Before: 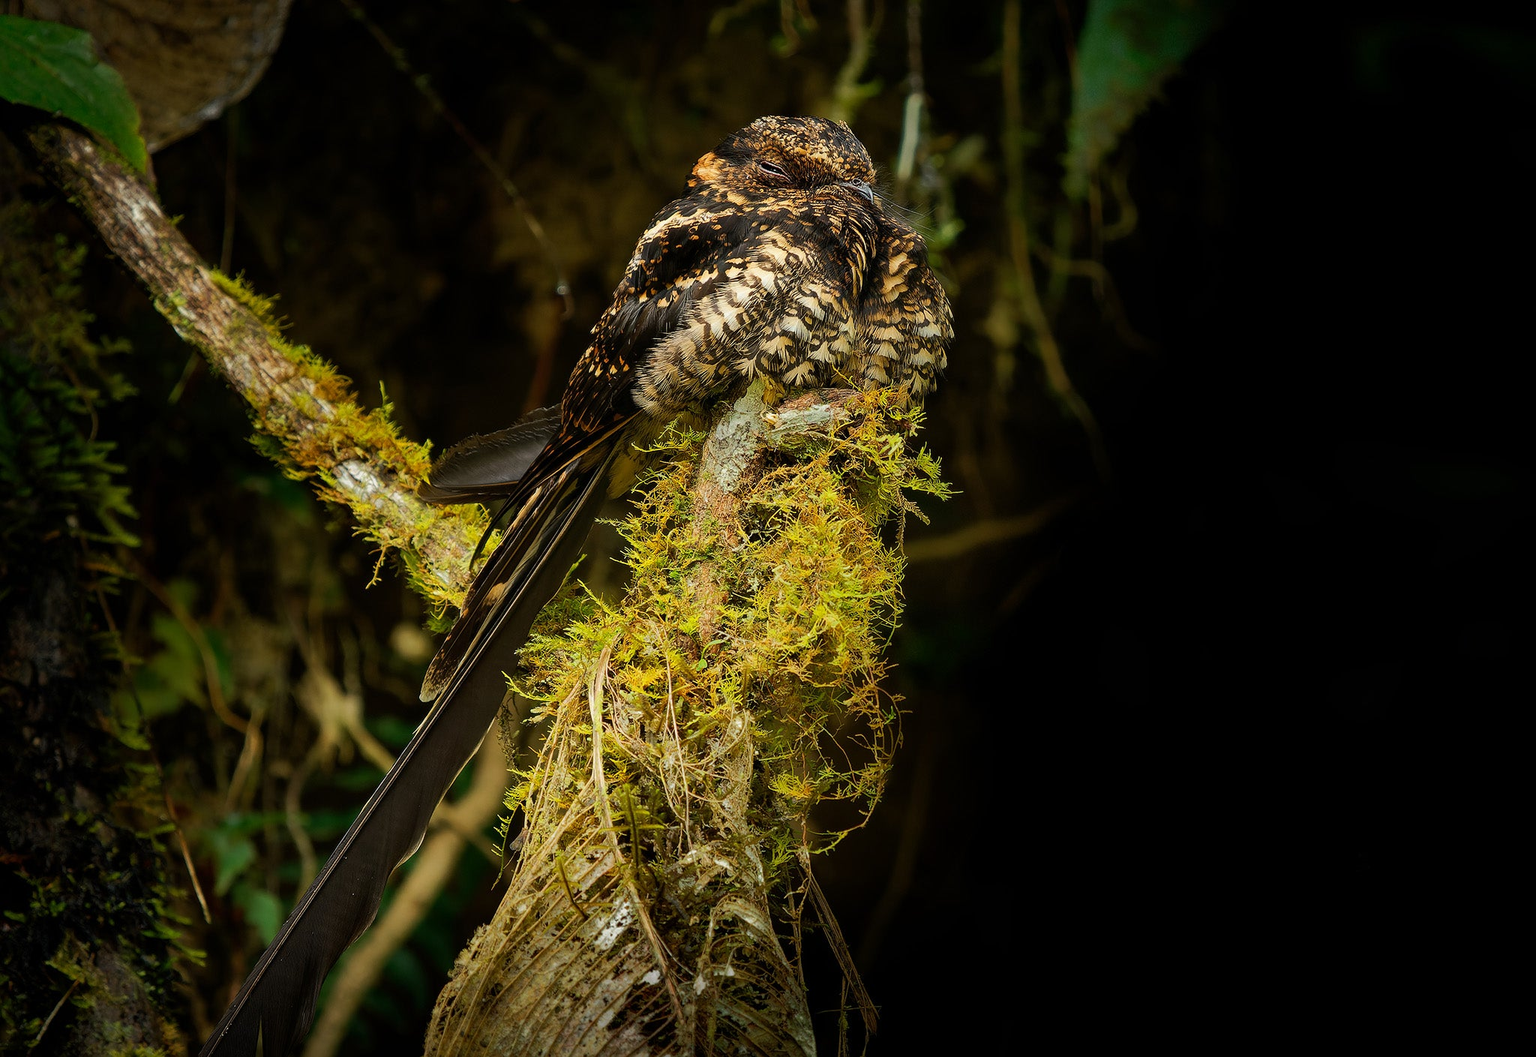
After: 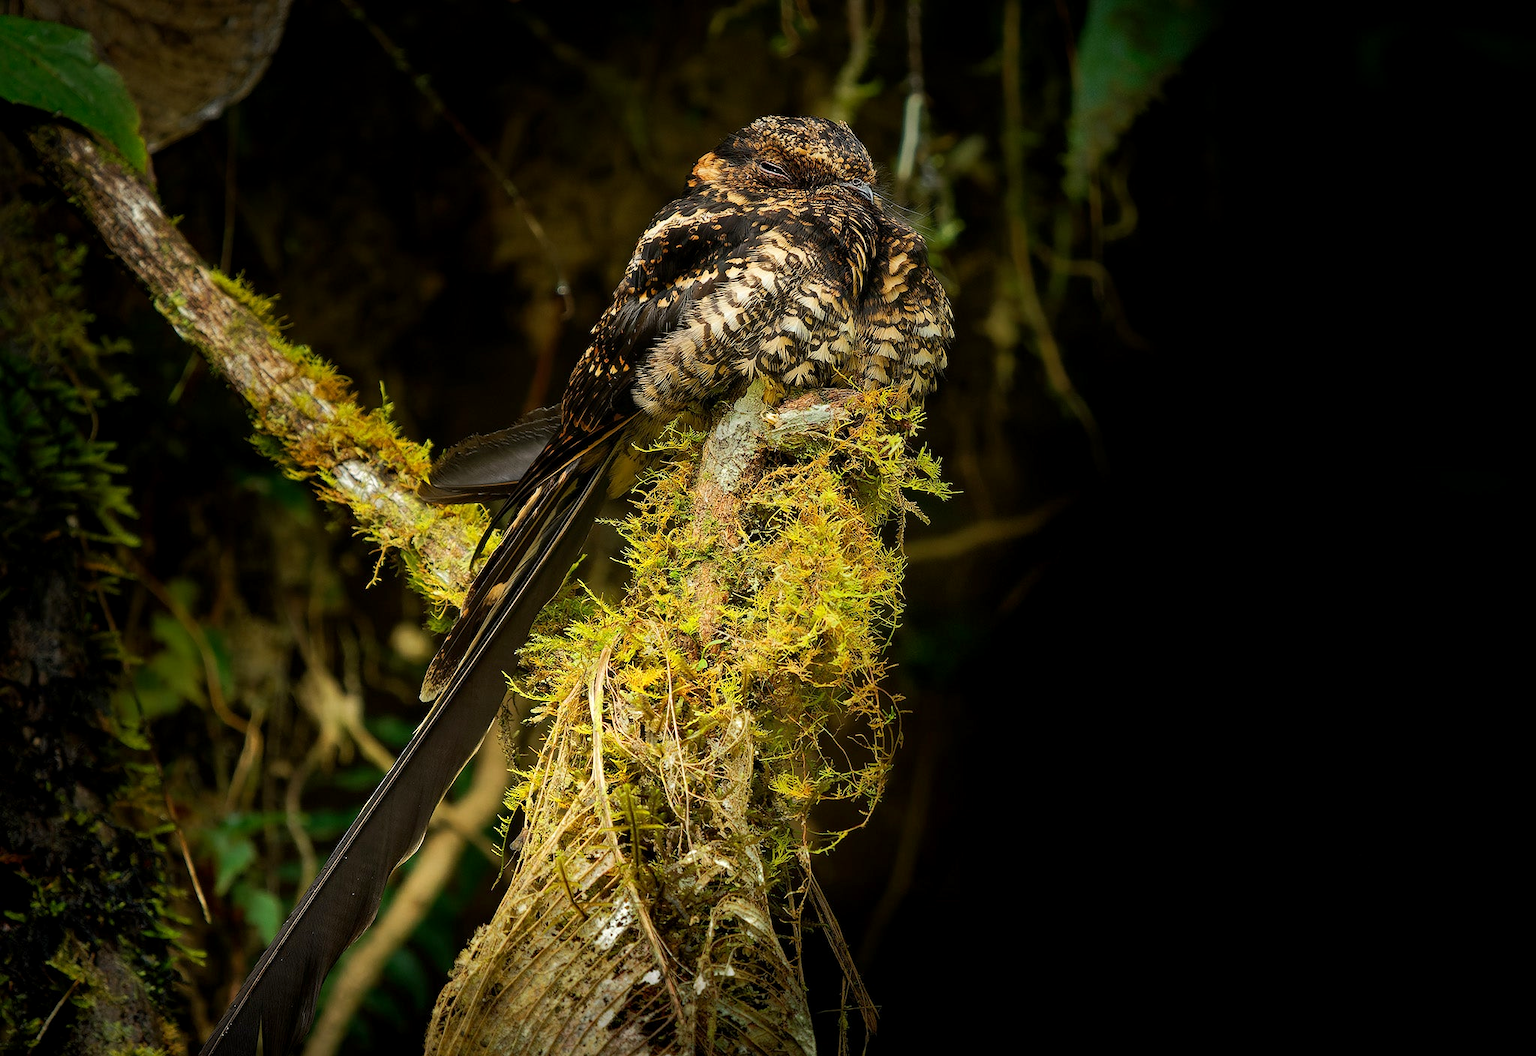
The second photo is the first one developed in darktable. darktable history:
exposure: black level correction 0.001, exposure 0.5 EV, compensate exposure bias true, compensate highlight preservation false
graduated density: on, module defaults
